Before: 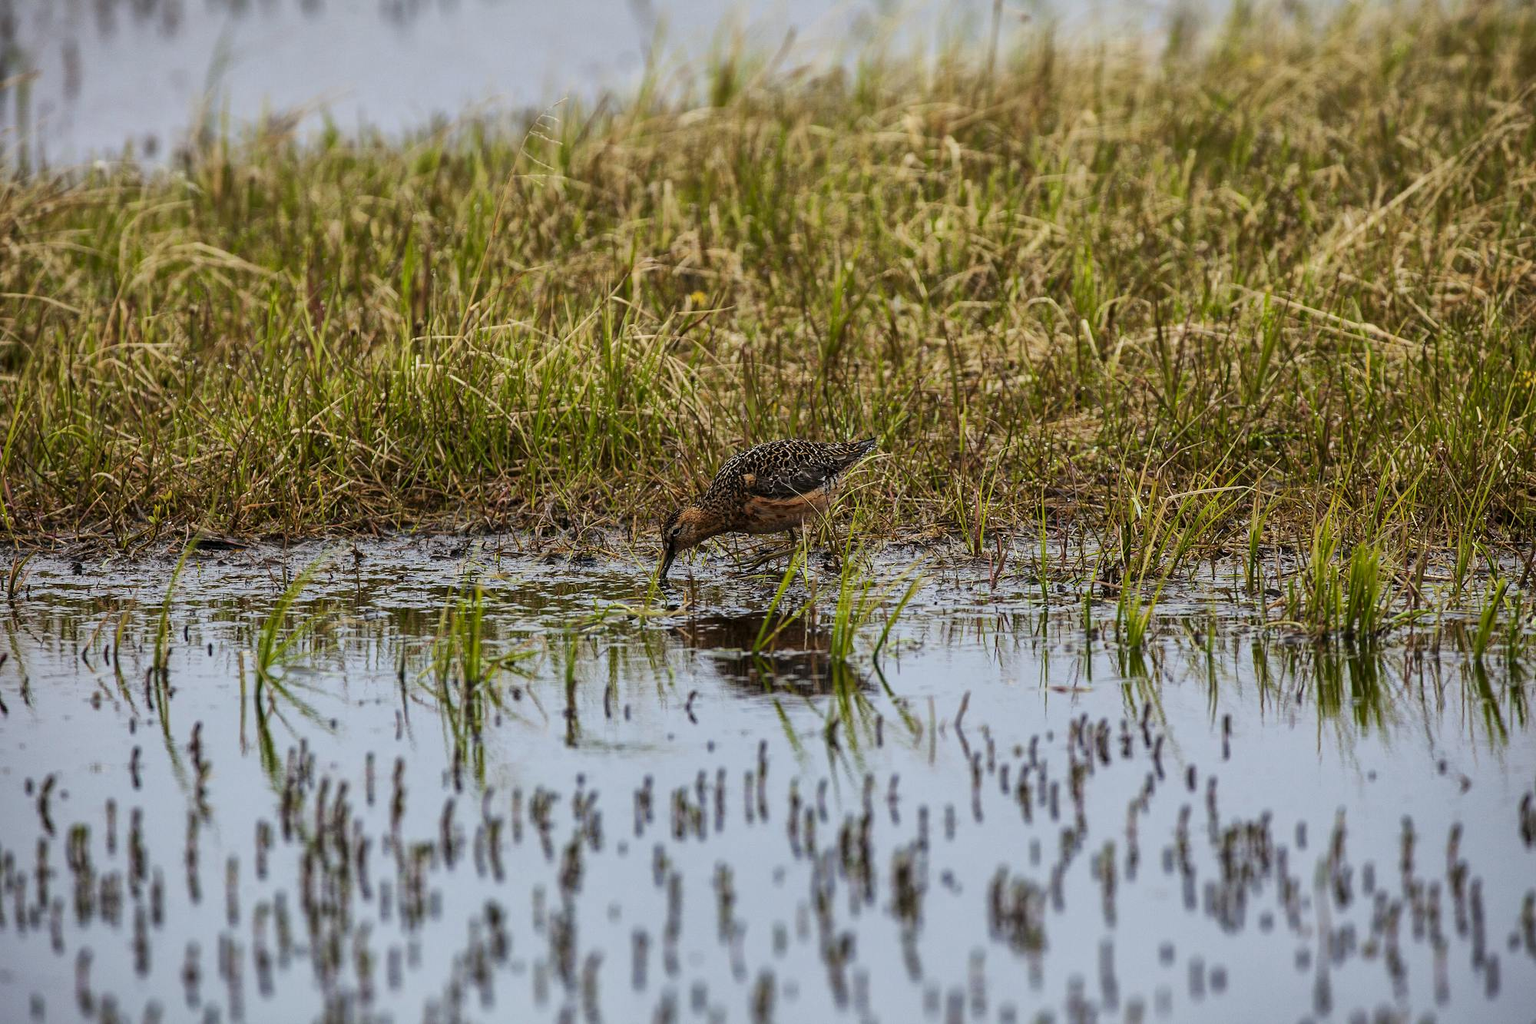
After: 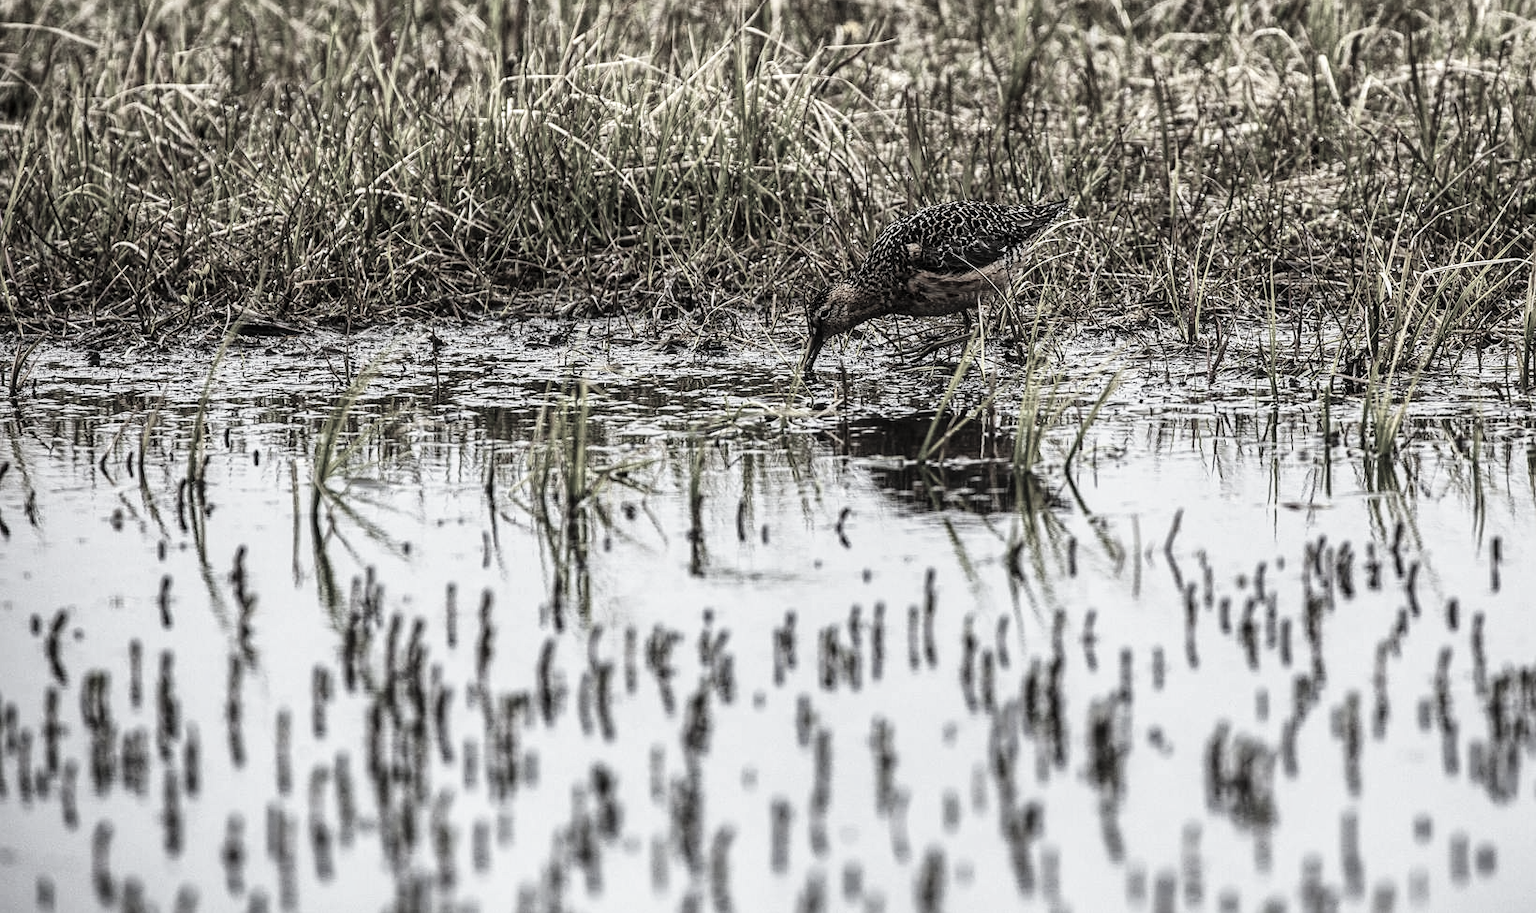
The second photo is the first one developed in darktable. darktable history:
exposure: exposure 0.187 EV, compensate highlight preservation false
tone curve: curves: ch0 [(0, 0.018) (0.162, 0.128) (0.434, 0.478) (0.667, 0.785) (0.819, 0.943) (1, 0.991)]; ch1 [(0, 0) (0.402, 0.36) (0.476, 0.449) (0.506, 0.505) (0.523, 0.518) (0.582, 0.586) (0.641, 0.668) (0.7, 0.741) (1, 1)]; ch2 [(0, 0) (0.416, 0.403) (0.483, 0.472) (0.503, 0.505) (0.521, 0.519) (0.547, 0.561) (0.597, 0.643) (0.699, 0.759) (0.997, 0.858)], preserve colors none
color correction: highlights b* -0.002, saturation 0.185
crop: top 26.827%, right 17.973%
sharpen: amount 0.204
local contrast: on, module defaults
